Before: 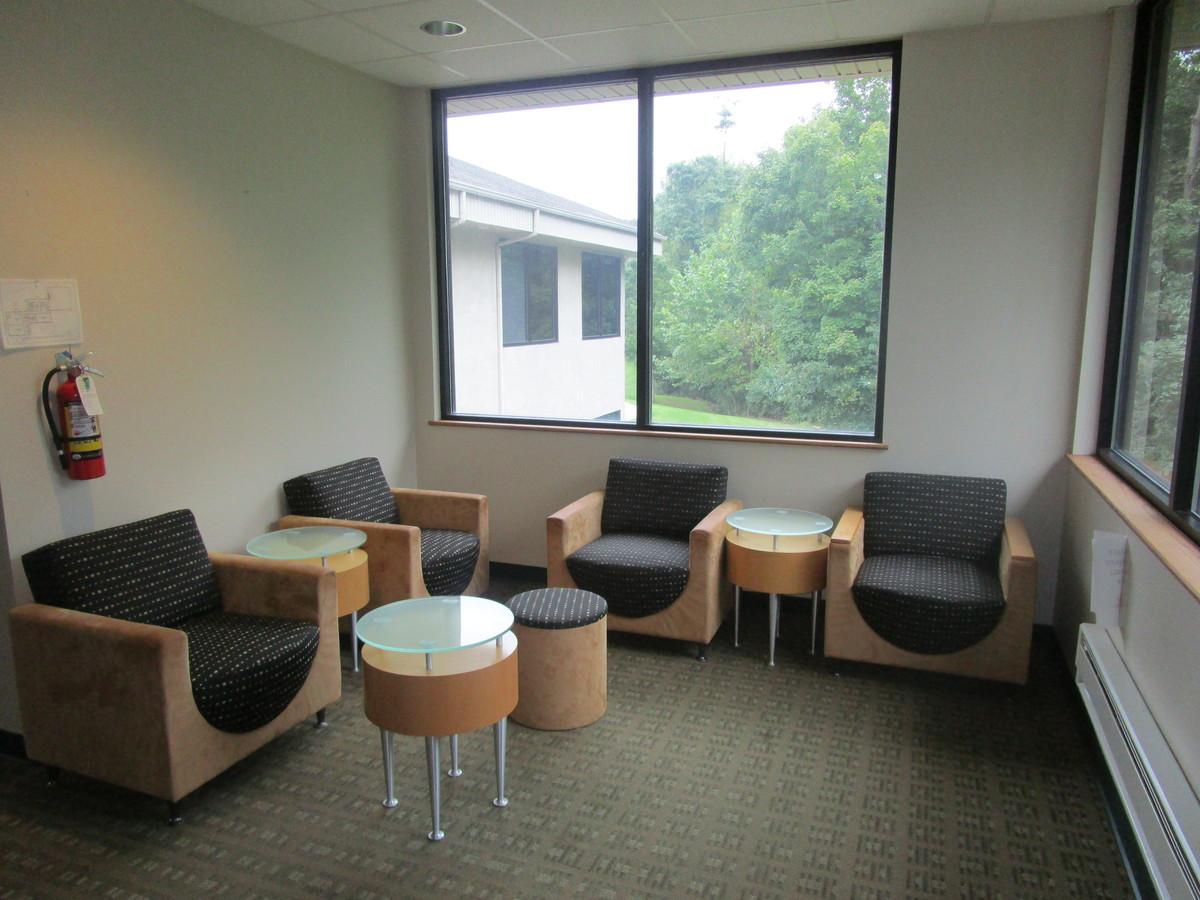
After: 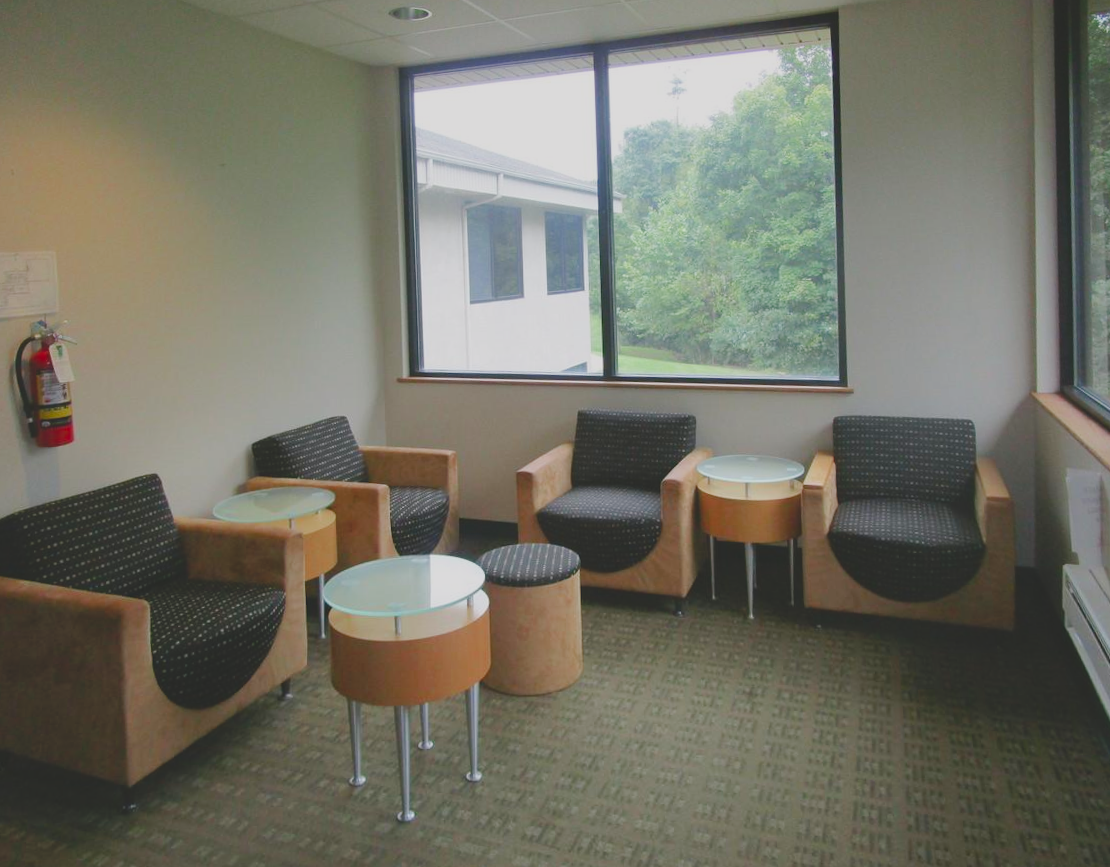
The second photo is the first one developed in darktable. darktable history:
exposure: black level correction -0.015, compensate highlight preservation false
tone curve: curves: ch0 [(0, 0) (0.003, 0.013) (0.011, 0.016) (0.025, 0.023) (0.044, 0.036) (0.069, 0.051) (0.1, 0.076) (0.136, 0.107) (0.177, 0.145) (0.224, 0.186) (0.277, 0.246) (0.335, 0.311) (0.399, 0.378) (0.468, 0.462) (0.543, 0.548) (0.623, 0.636) (0.709, 0.728) (0.801, 0.816) (0.898, 0.9) (1, 1)], preserve colors none
rotate and perspective: rotation -1.68°, lens shift (vertical) -0.146, crop left 0.049, crop right 0.912, crop top 0.032, crop bottom 0.96
shadows and highlights: radius 125.46, shadows 21.19, highlights -21.19, low approximation 0.01
color balance rgb: shadows lift › chroma 1%, shadows lift › hue 113°, highlights gain › chroma 0.2%, highlights gain › hue 333°, perceptual saturation grading › global saturation 20%, perceptual saturation grading › highlights -50%, perceptual saturation grading › shadows 25%, contrast -20%
